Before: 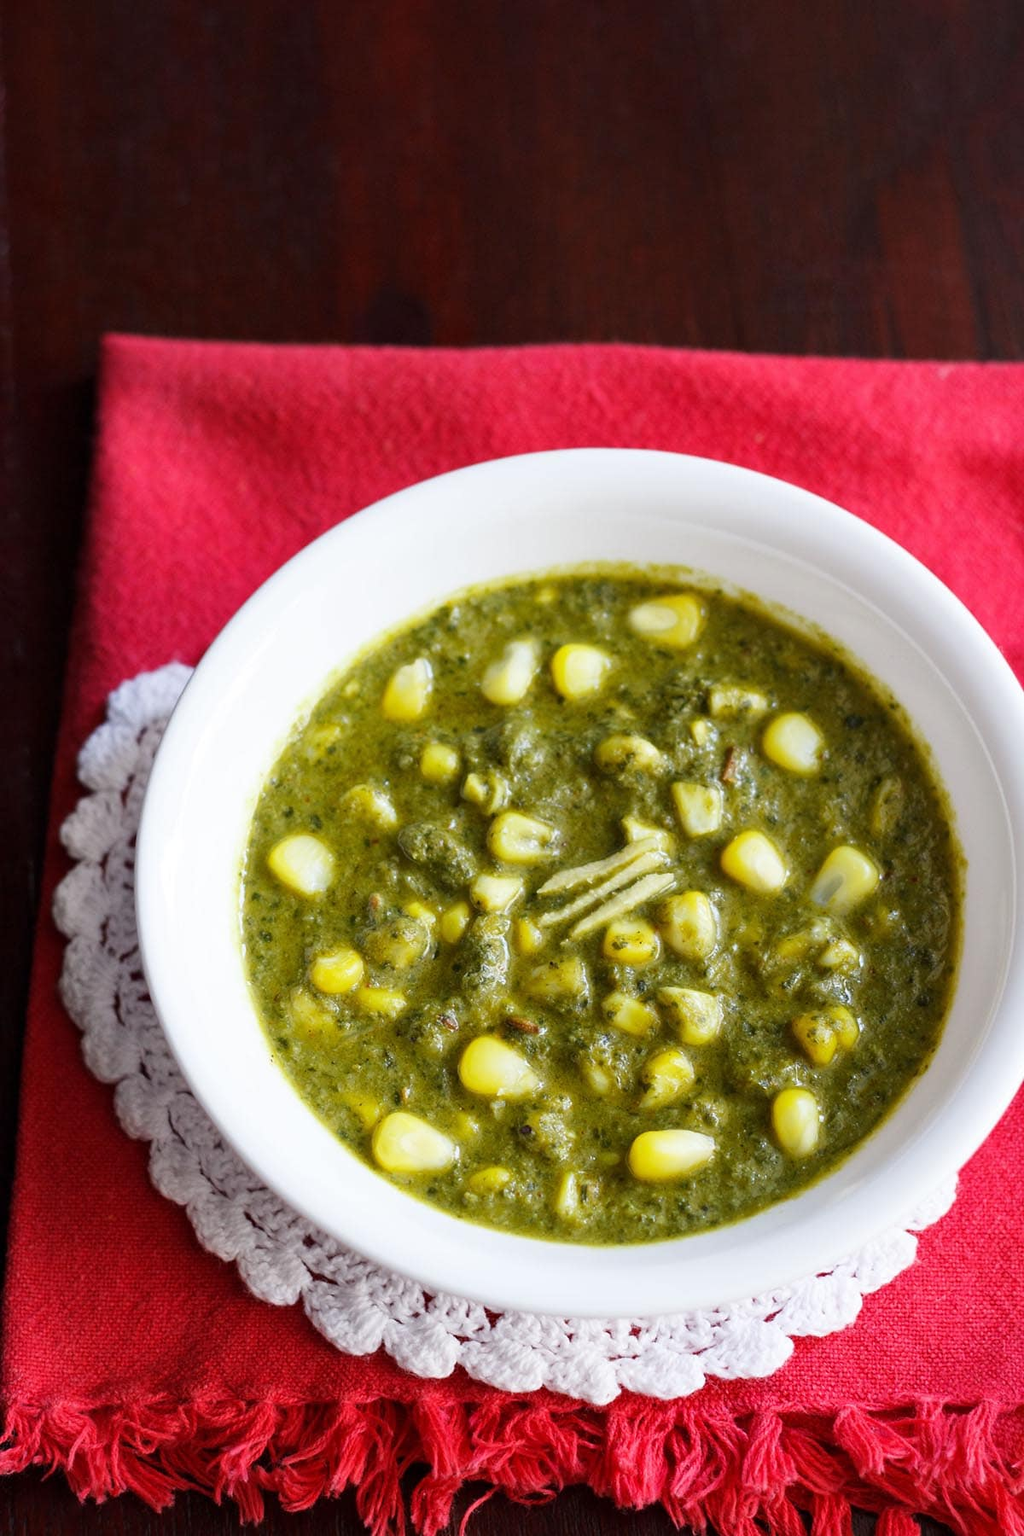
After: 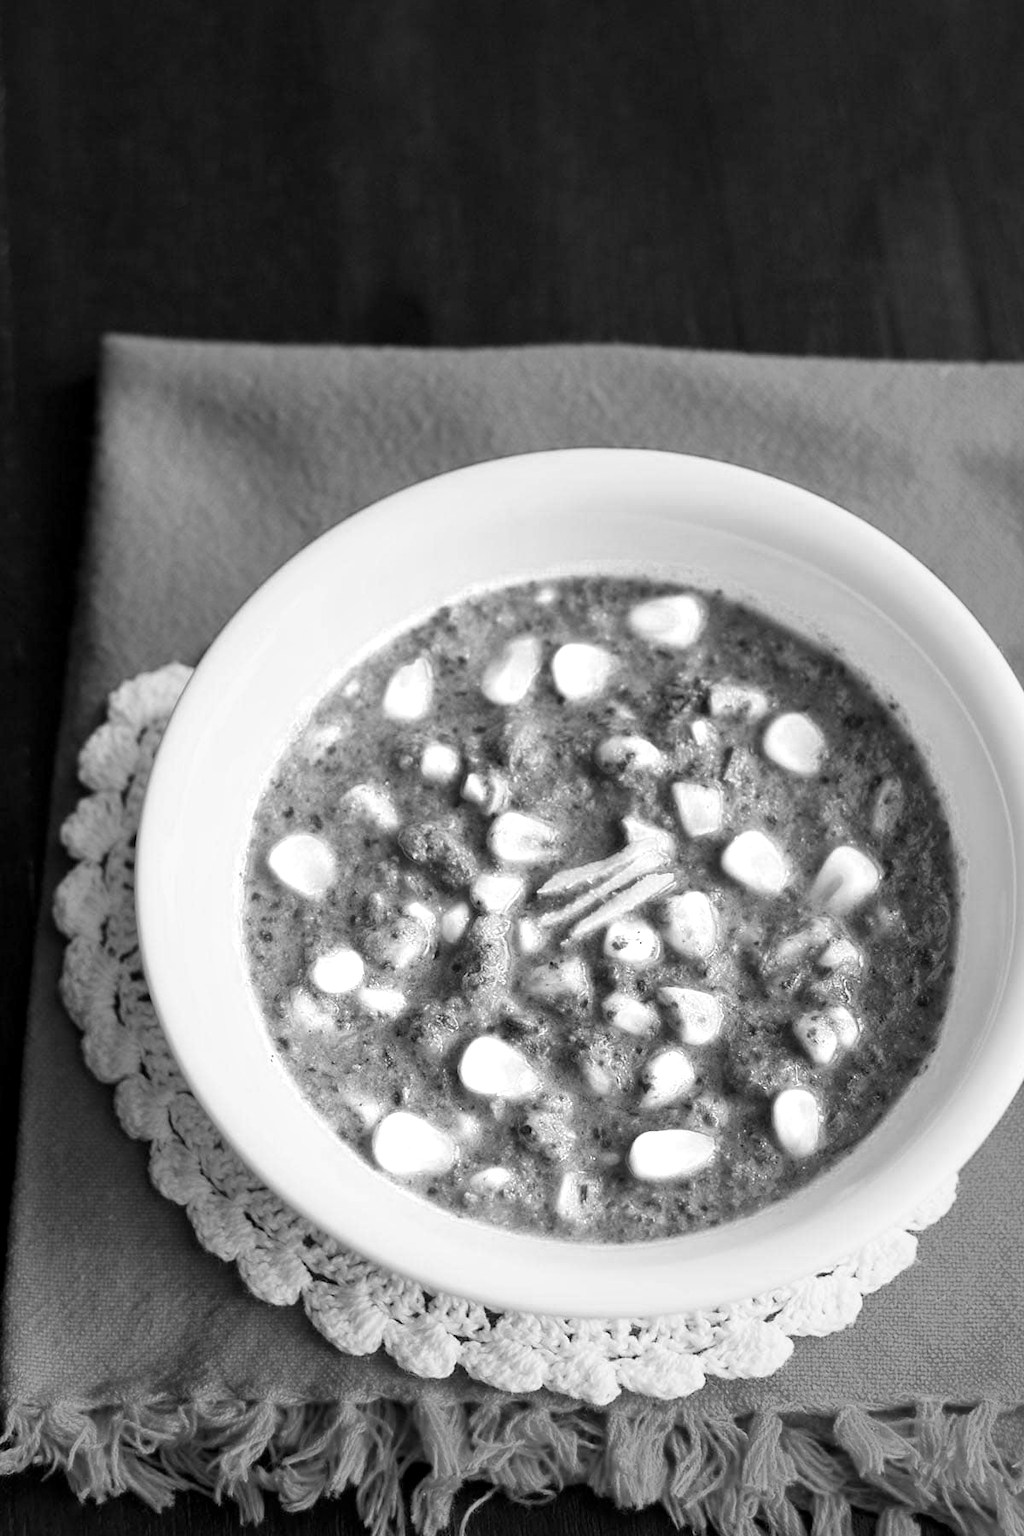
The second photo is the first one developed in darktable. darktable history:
color zones: curves: ch0 [(0.018, 0.548) (0.224, 0.64) (0.425, 0.447) (0.675, 0.575) (0.732, 0.579)]; ch1 [(0.066, 0.487) (0.25, 0.5) (0.404, 0.43) (0.75, 0.421) (0.956, 0.421)]; ch2 [(0.044, 0.561) (0.215, 0.465) (0.399, 0.544) (0.465, 0.548) (0.614, 0.447) (0.724, 0.43) (0.882, 0.623) (0.956, 0.632)]
local contrast: mode bilateral grid, contrast 20, coarseness 50, detail 120%, midtone range 0.2
monochrome: a -35.87, b 49.73, size 1.7
